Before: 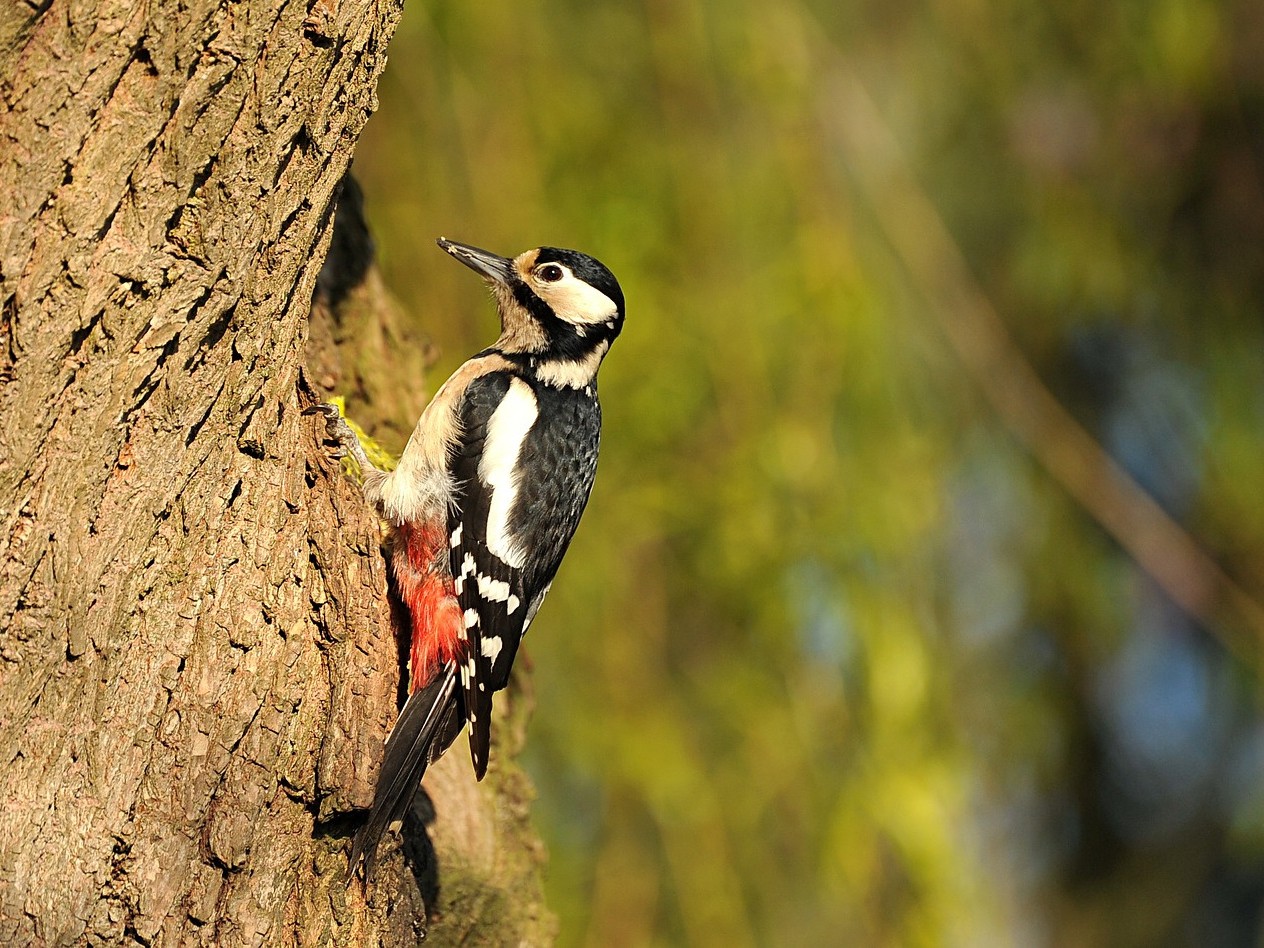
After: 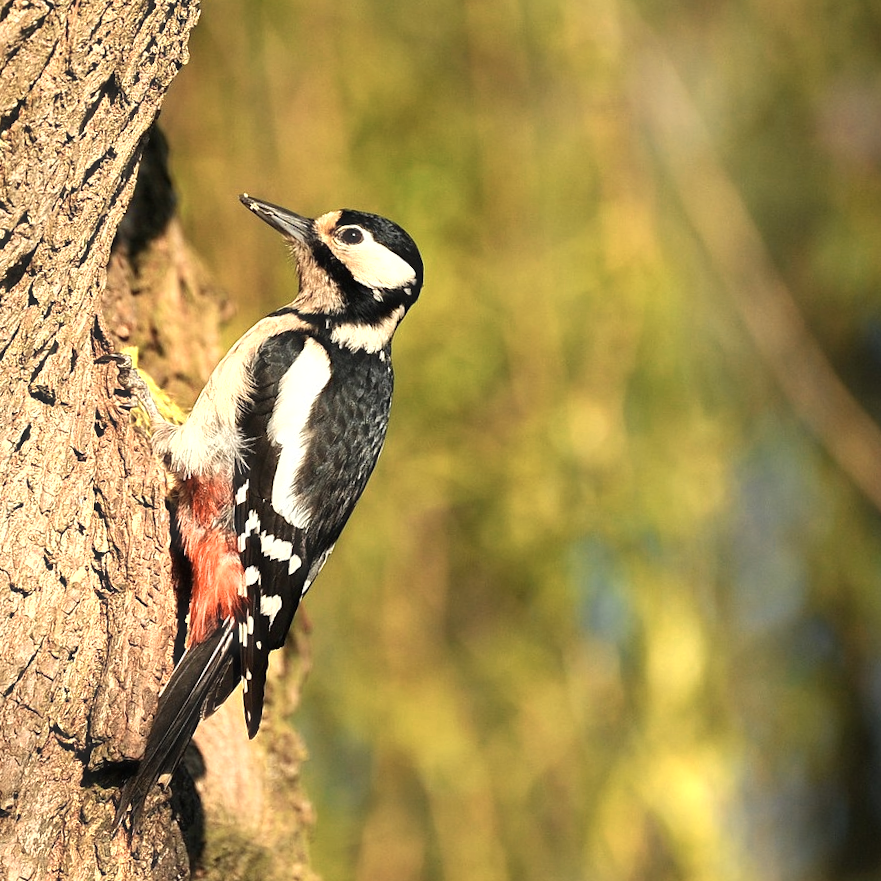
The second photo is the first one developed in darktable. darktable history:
crop and rotate: angle -3.27°, left 14.277%, top 0.028%, right 10.766%, bottom 0.028%
color zones: curves: ch0 [(0.018, 0.548) (0.224, 0.64) (0.425, 0.447) (0.675, 0.575) (0.732, 0.579)]; ch1 [(0.066, 0.487) (0.25, 0.5) (0.404, 0.43) (0.75, 0.421) (0.956, 0.421)]; ch2 [(0.044, 0.561) (0.215, 0.465) (0.399, 0.544) (0.465, 0.548) (0.614, 0.447) (0.724, 0.43) (0.882, 0.623) (0.956, 0.632)]
haze removal: strength -0.05
